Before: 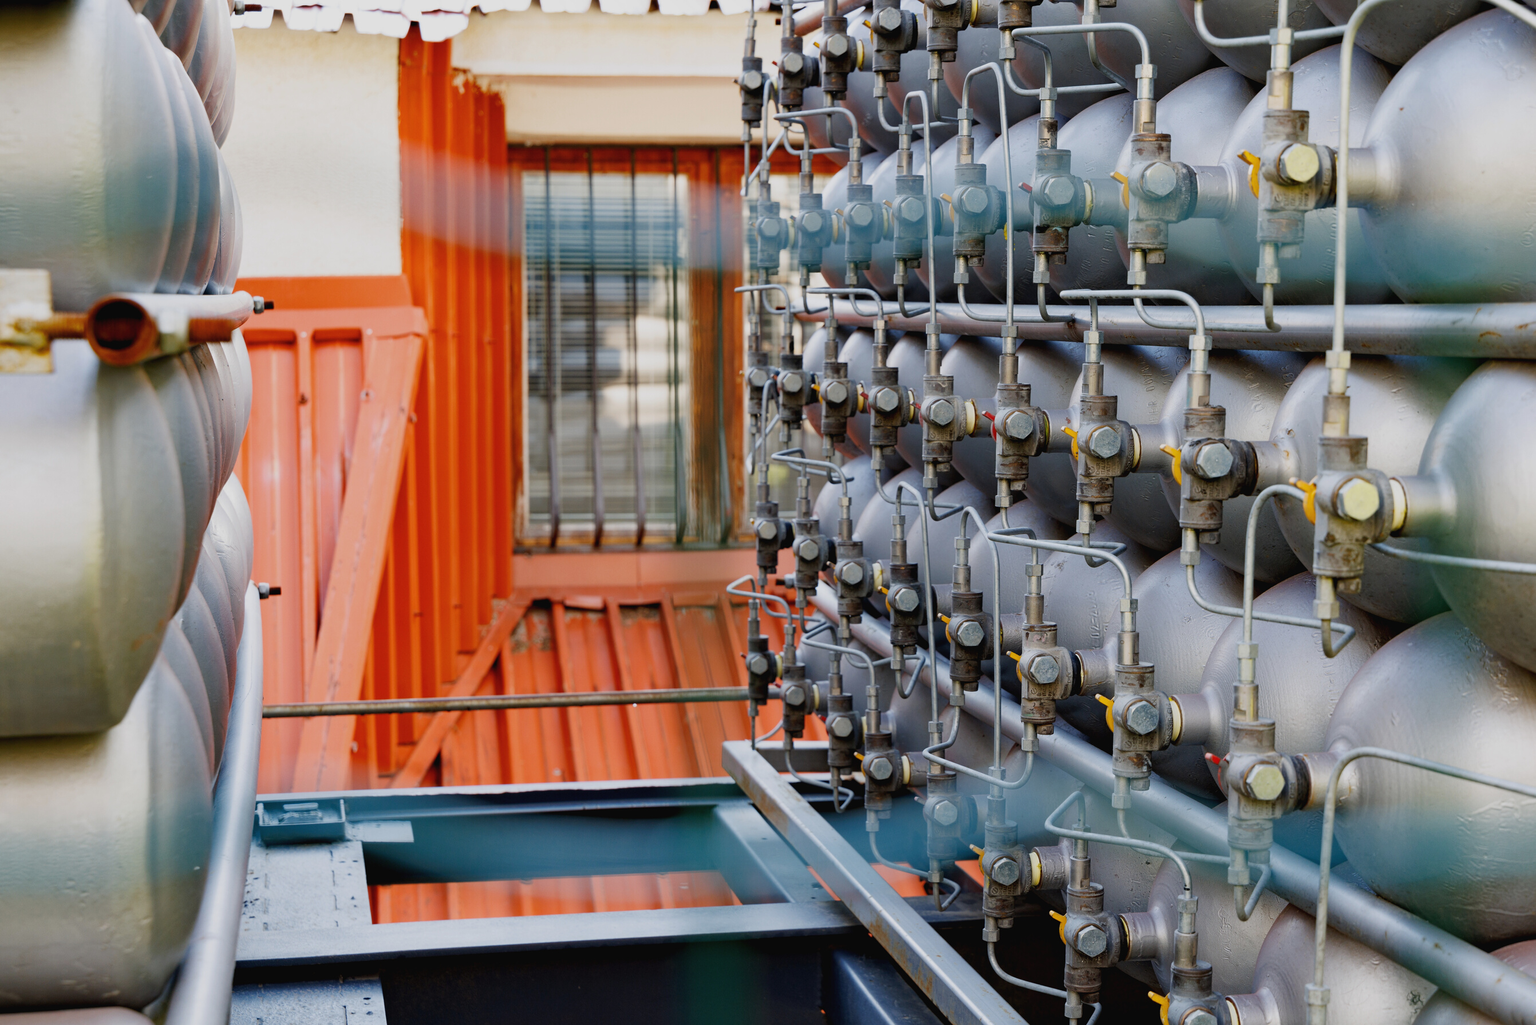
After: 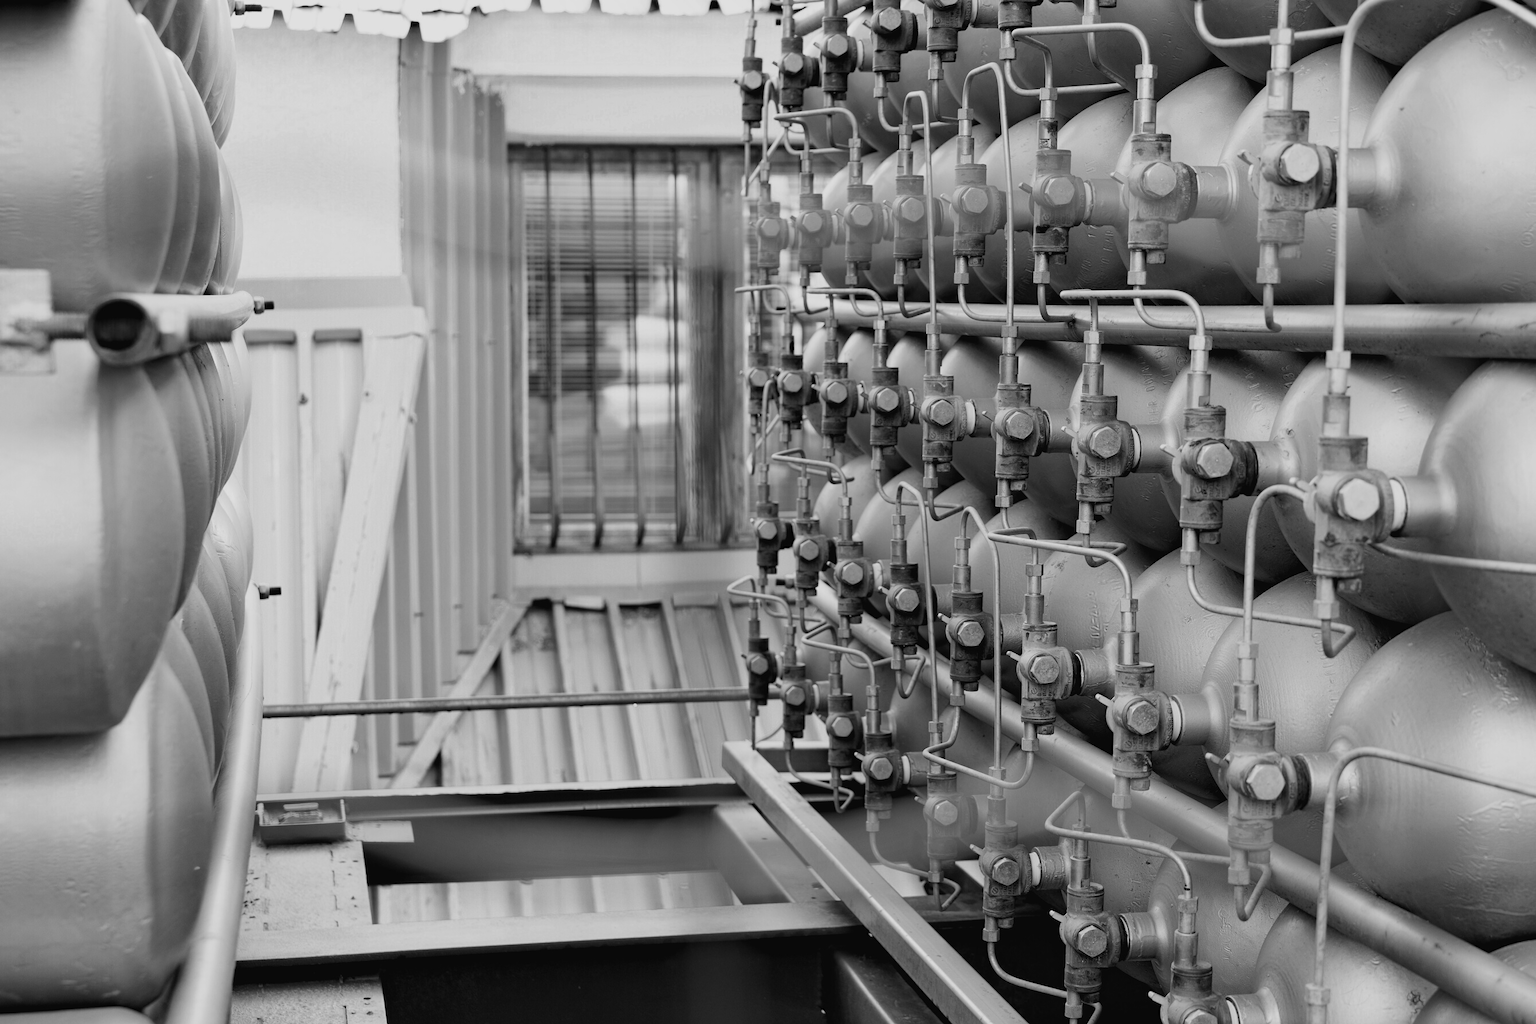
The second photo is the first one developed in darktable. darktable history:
color zones: curves: ch0 [(0.004, 0.588) (0.116, 0.636) (0.259, 0.476) (0.423, 0.464) (0.75, 0.5)]; ch1 [(0, 0) (0.143, 0) (0.286, 0) (0.429, 0) (0.571, 0) (0.714, 0) (0.857, 0)]
